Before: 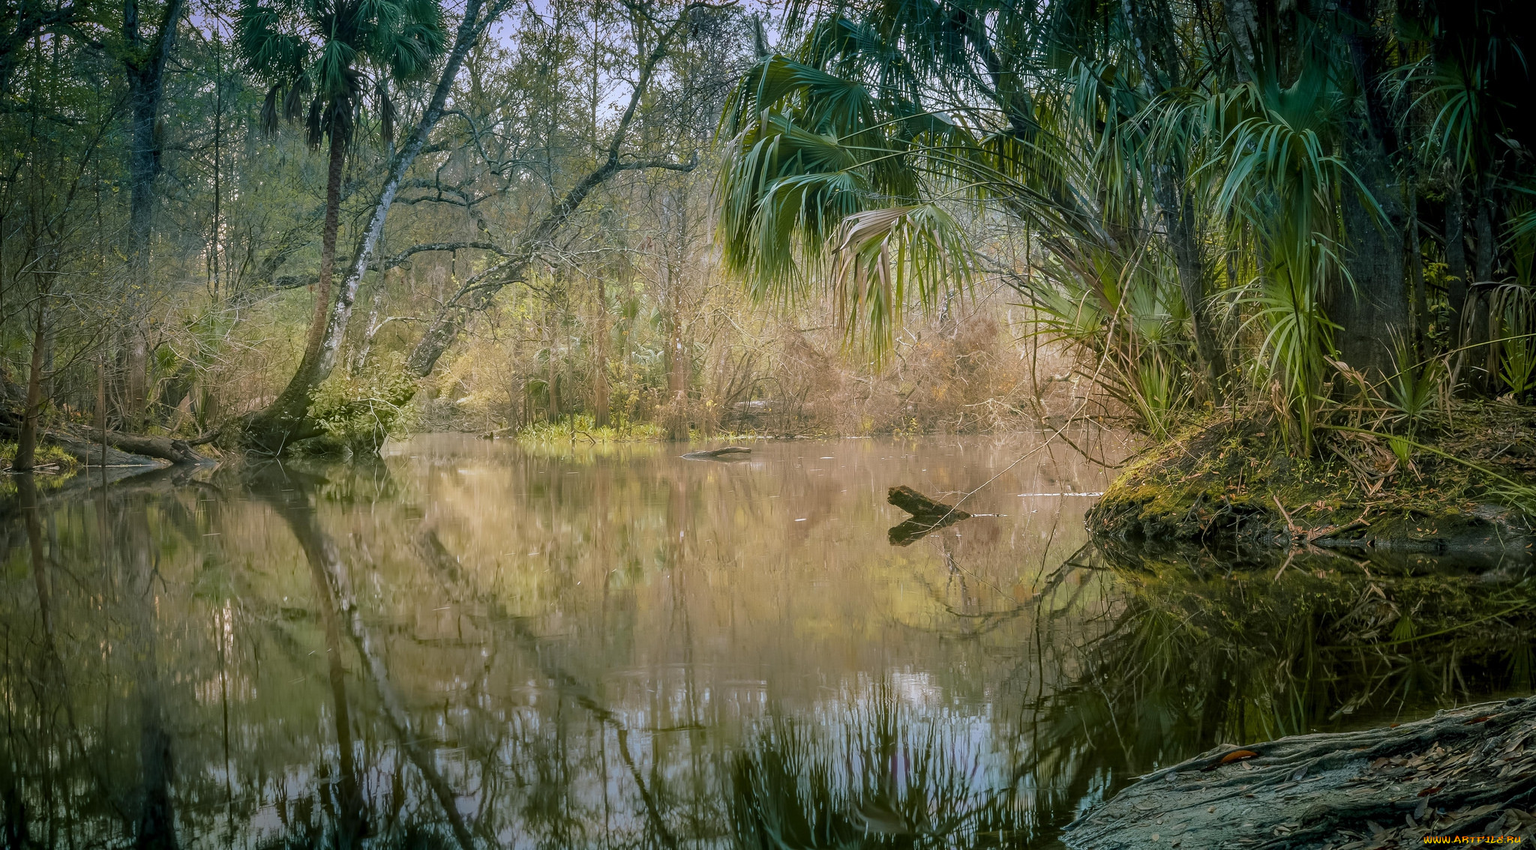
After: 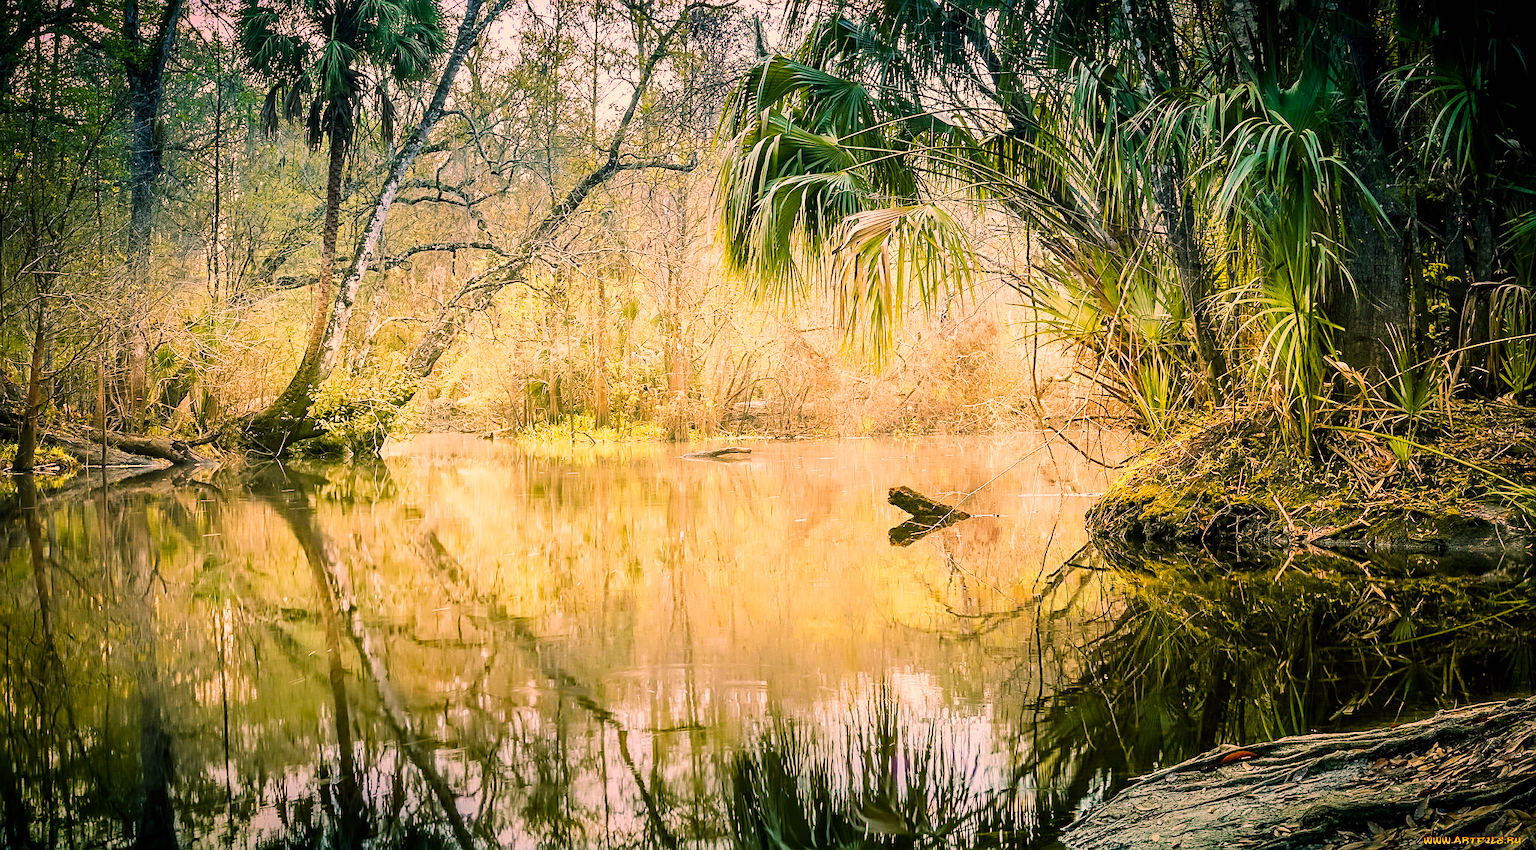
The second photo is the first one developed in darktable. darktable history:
color correction: highlights a* 21.88, highlights b* 22.25
vignetting: fall-off start 98.29%, fall-off radius 100%, brightness -1, saturation 0.5, width/height ratio 1.428
sharpen: on, module defaults
base curve: curves: ch0 [(0, 0) (0.007, 0.004) (0.027, 0.03) (0.046, 0.07) (0.207, 0.54) (0.442, 0.872) (0.673, 0.972) (1, 1)], preserve colors none
